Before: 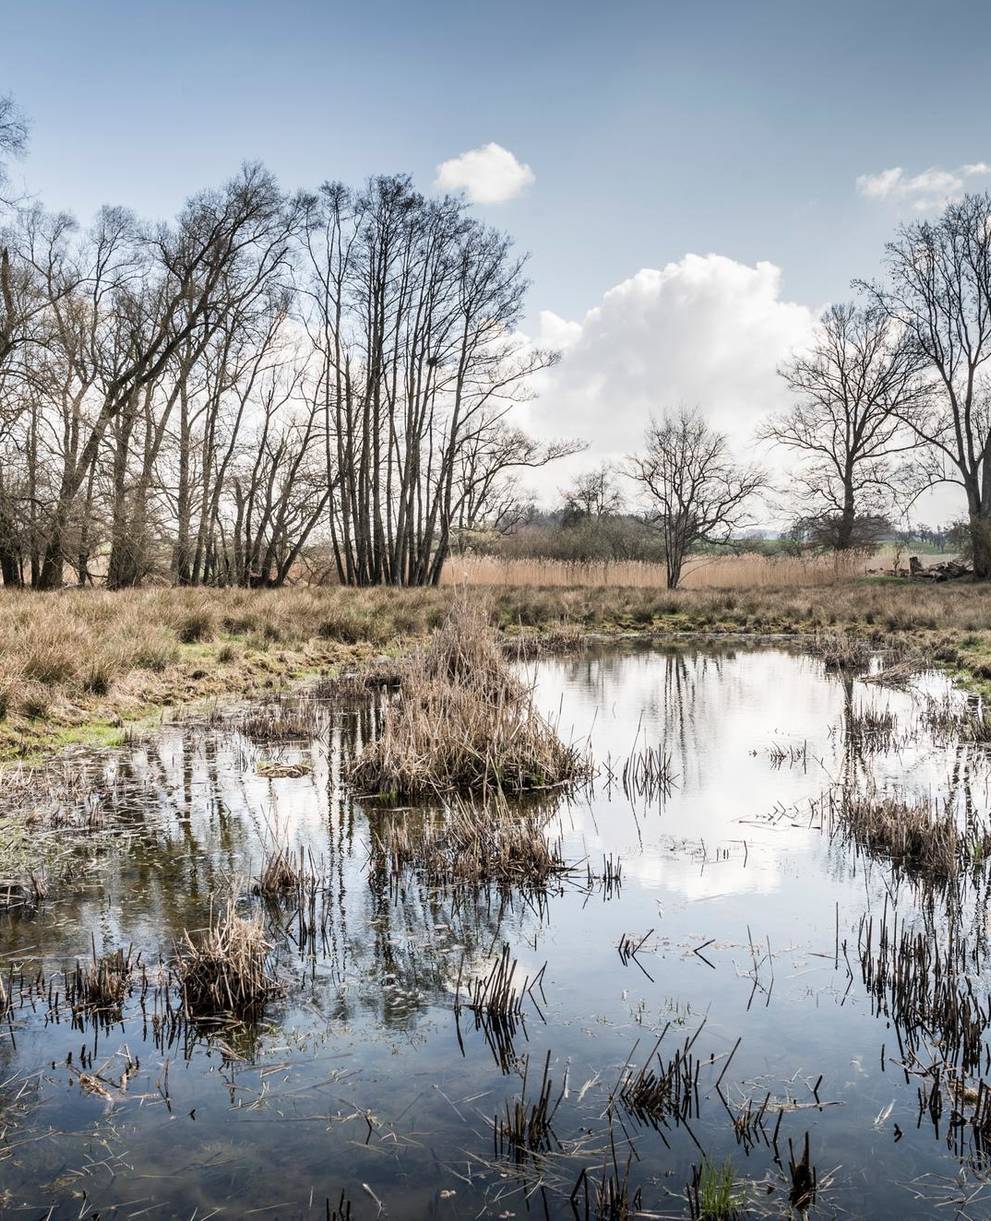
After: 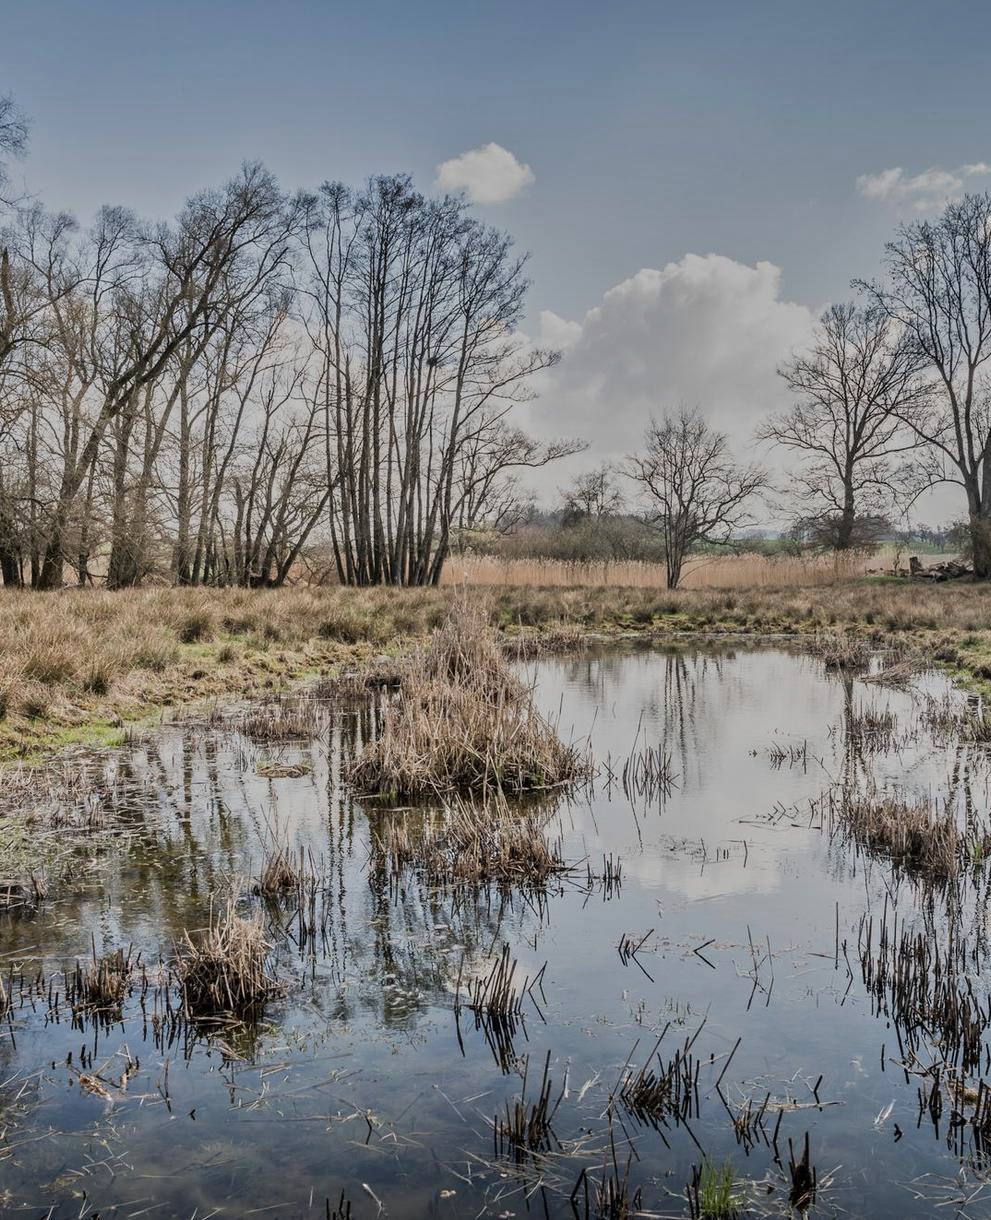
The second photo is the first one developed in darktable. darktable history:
shadows and highlights: radius 108.52, shadows 23.73, highlights -59.32, low approximation 0.01, soften with gaussian
crop: bottom 0.071%
tone equalizer: -8 EV -0.002 EV, -7 EV 0.005 EV, -6 EV -0.008 EV, -5 EV 0.007 EV, -4 EV -0.042 EV, -3 EV -0.233 EV, -2 EV -0.662 EV, -1 EV -0.983 EV, +0 EV -0.969 EV, smoothing diameter 2%, edges refinement/feathering 20, mask exposure compensation -1.57 EV, filter diffusion 5
